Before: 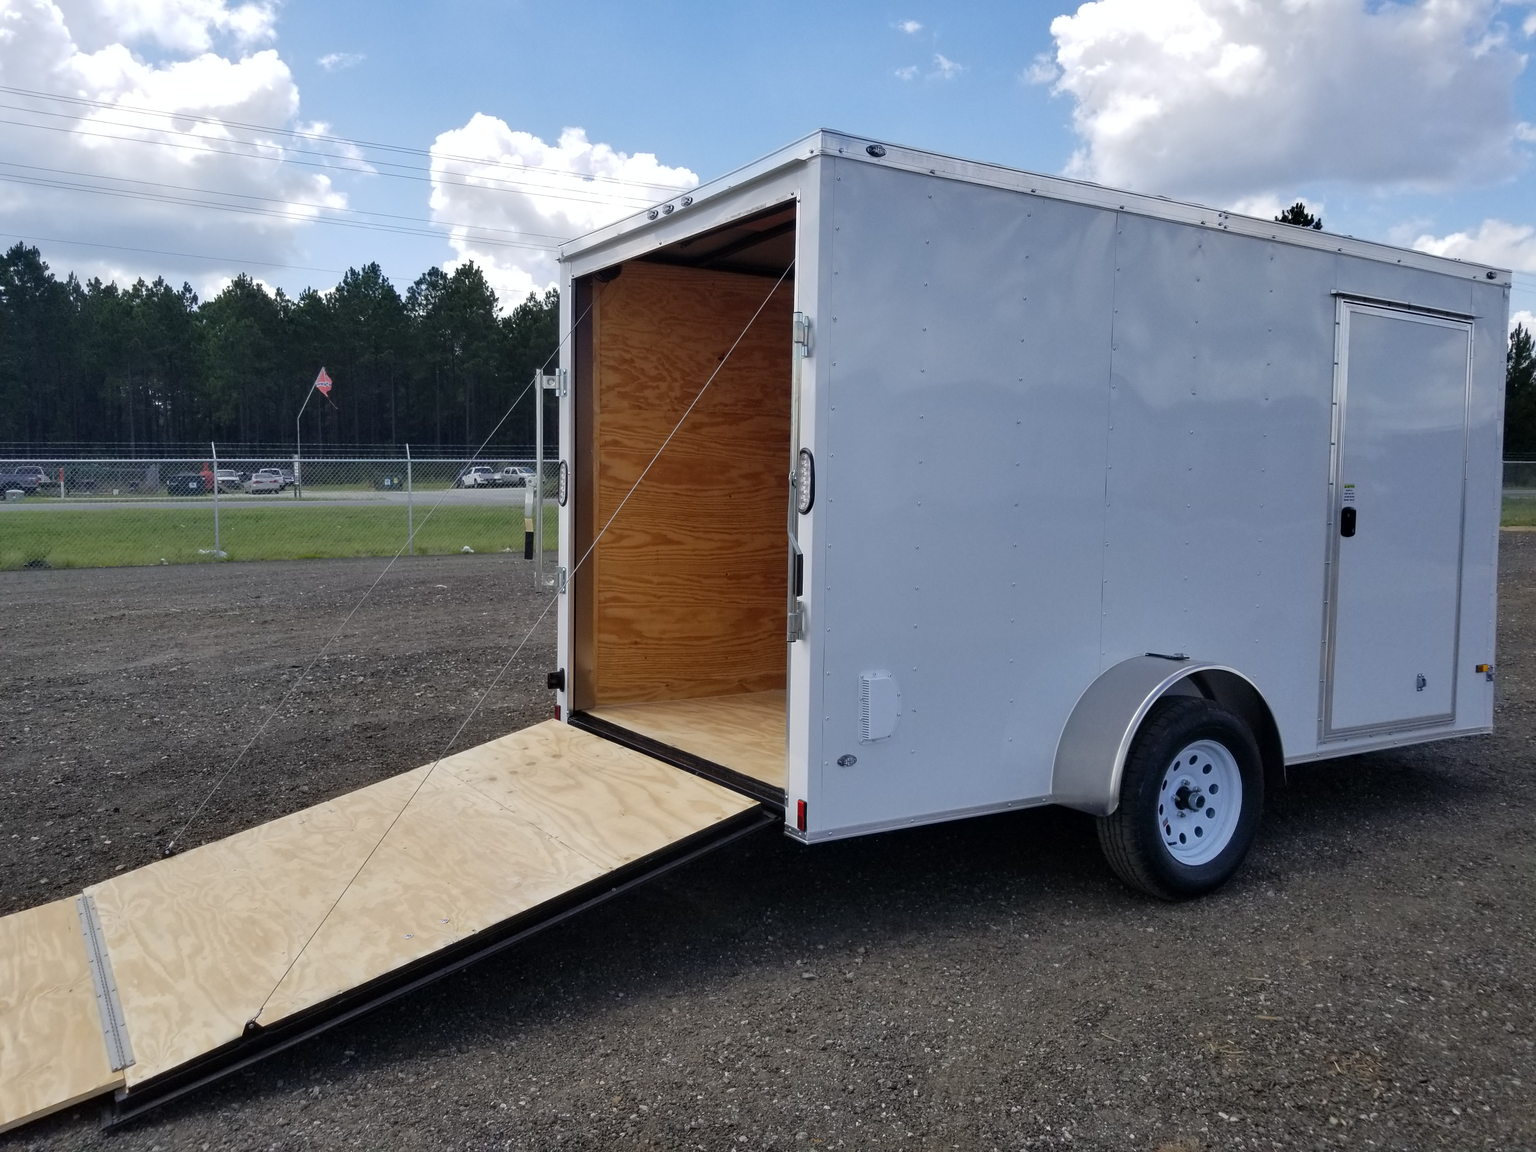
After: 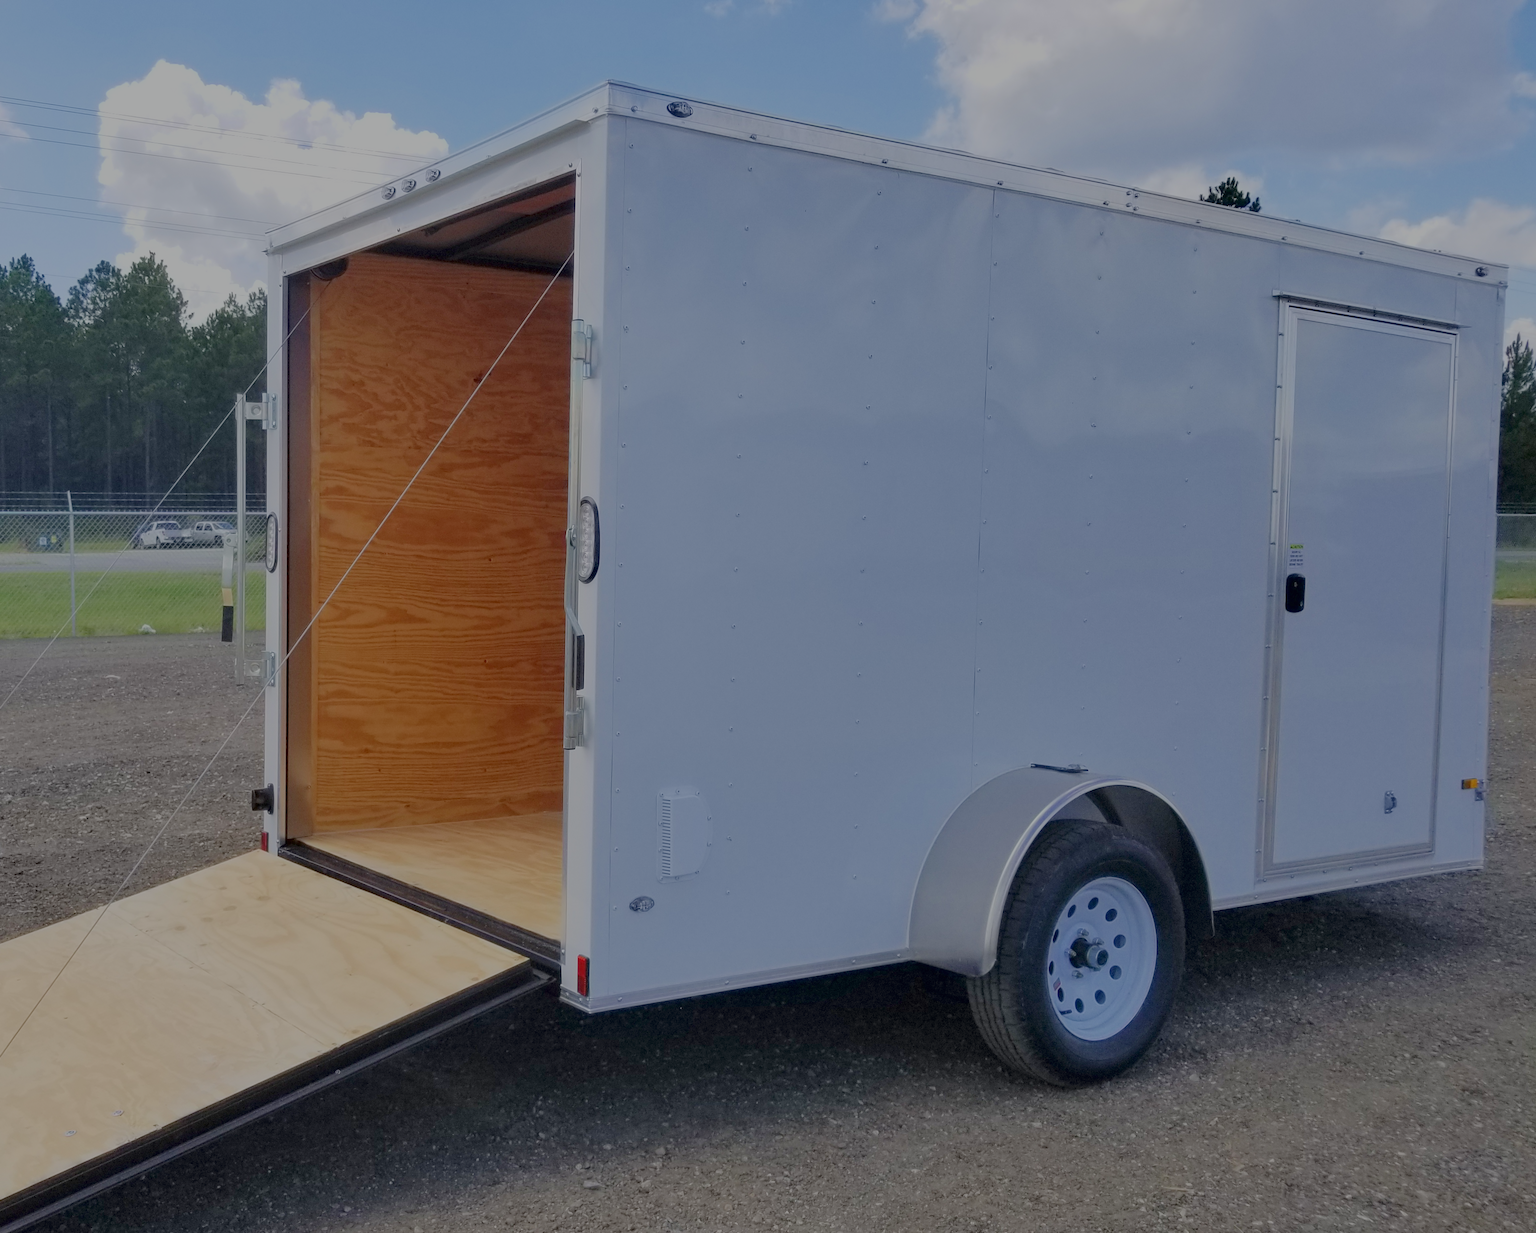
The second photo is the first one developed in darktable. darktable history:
rotate and perspective: automatic cropping original format, crop left 0, crop top 0
crop: left 23.095%, top 5.827%, bottom 11.854%
filmic rgb: black relative exposure -14 EV, white relative exposure 8 EV, threshold 3 EV, hardness 3.74, latitude 50%, contrast 0.5, color science v5 (2021), contrast in shadows safe, contrast in highlights safe, enable highlight reconstruction true
